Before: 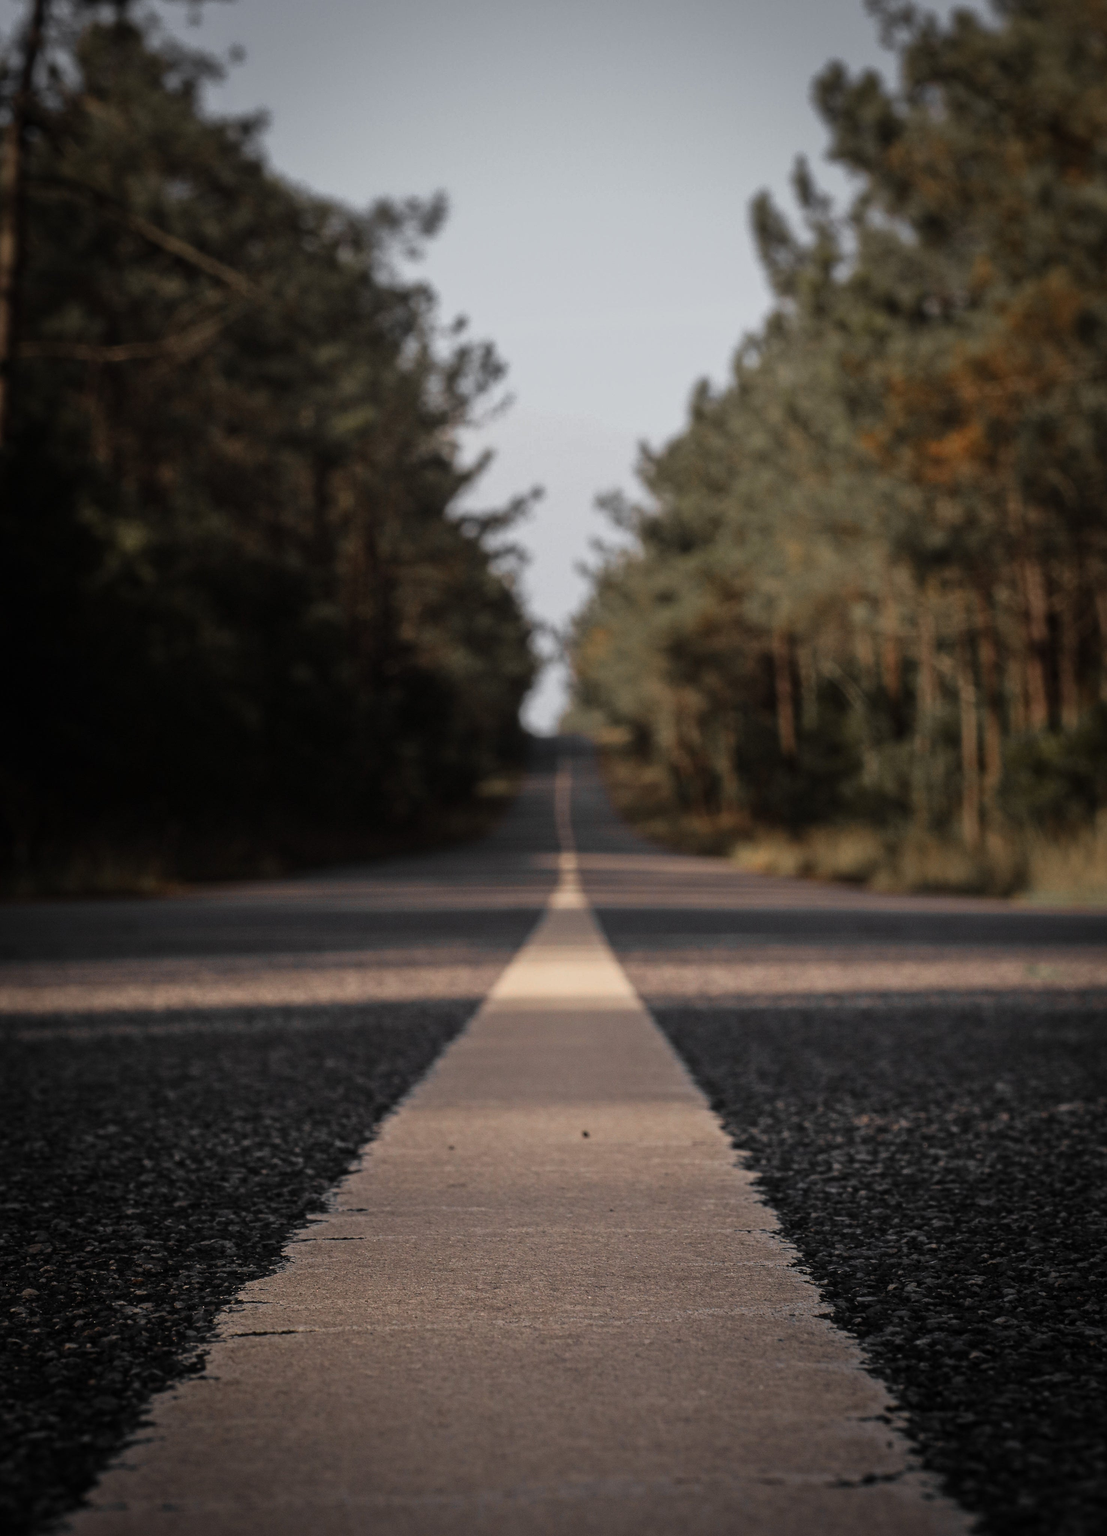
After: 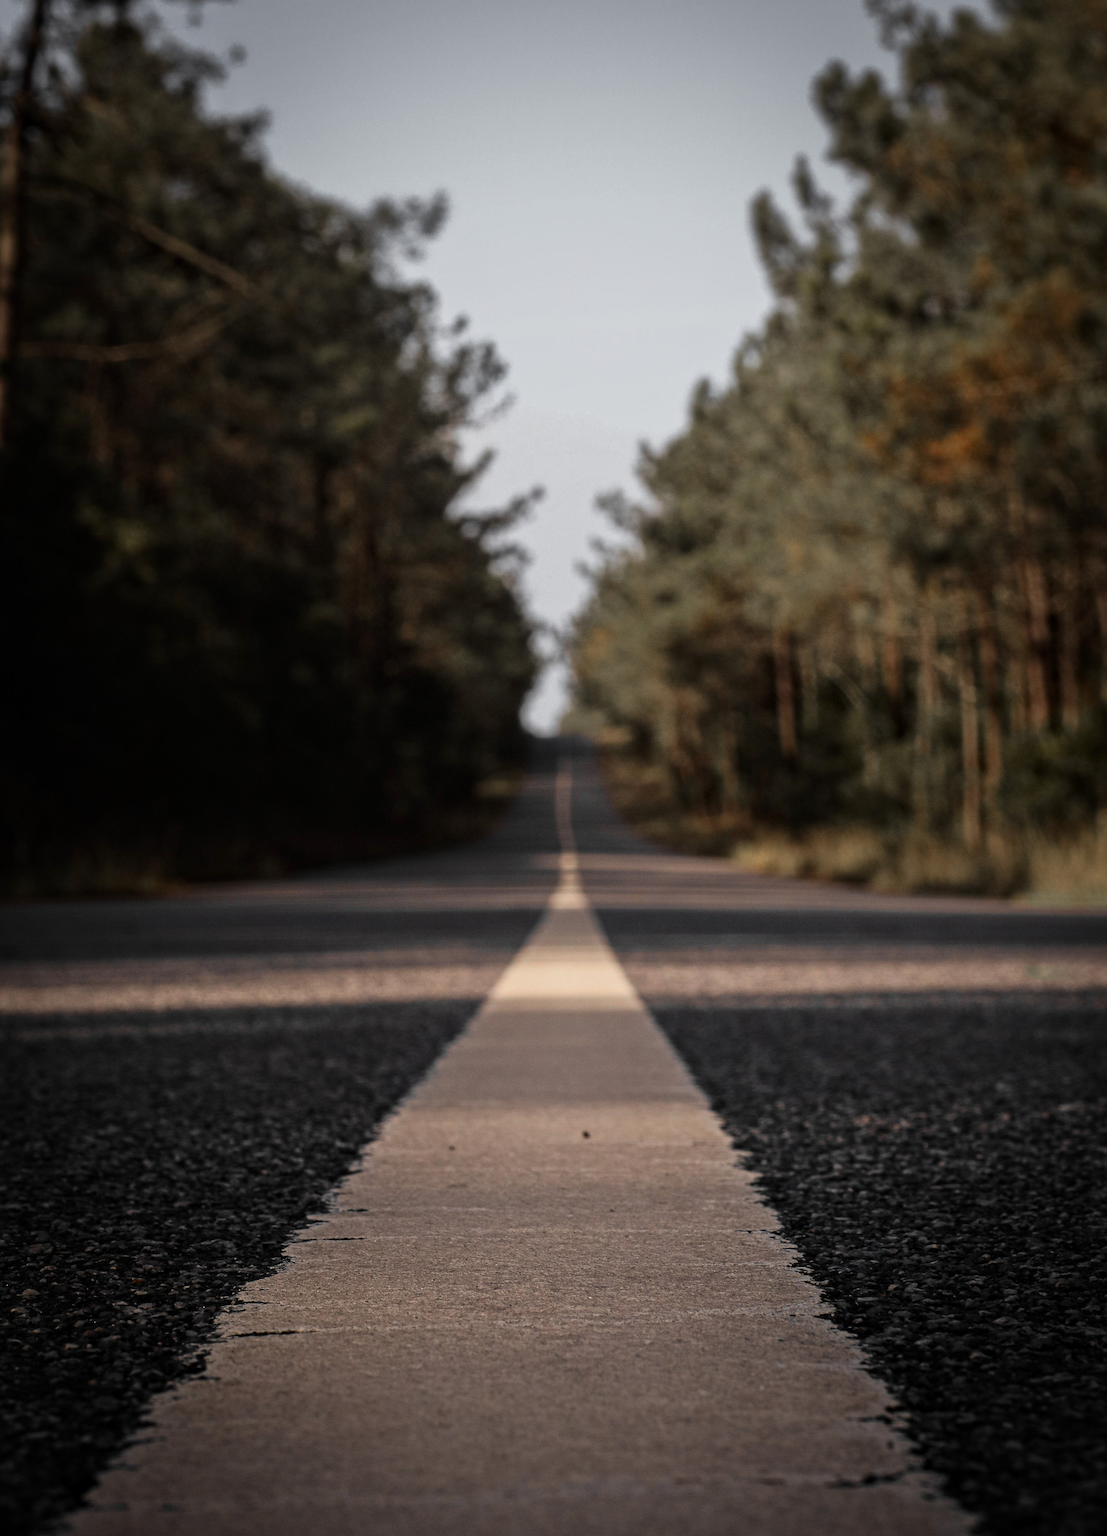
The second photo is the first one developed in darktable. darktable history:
local contrast: mode bilateral grid, contrast 20, coarseness 50, detail 119%, midtone range 0.2
shadows and highlights: shadows -28.62, highlights 30.61
